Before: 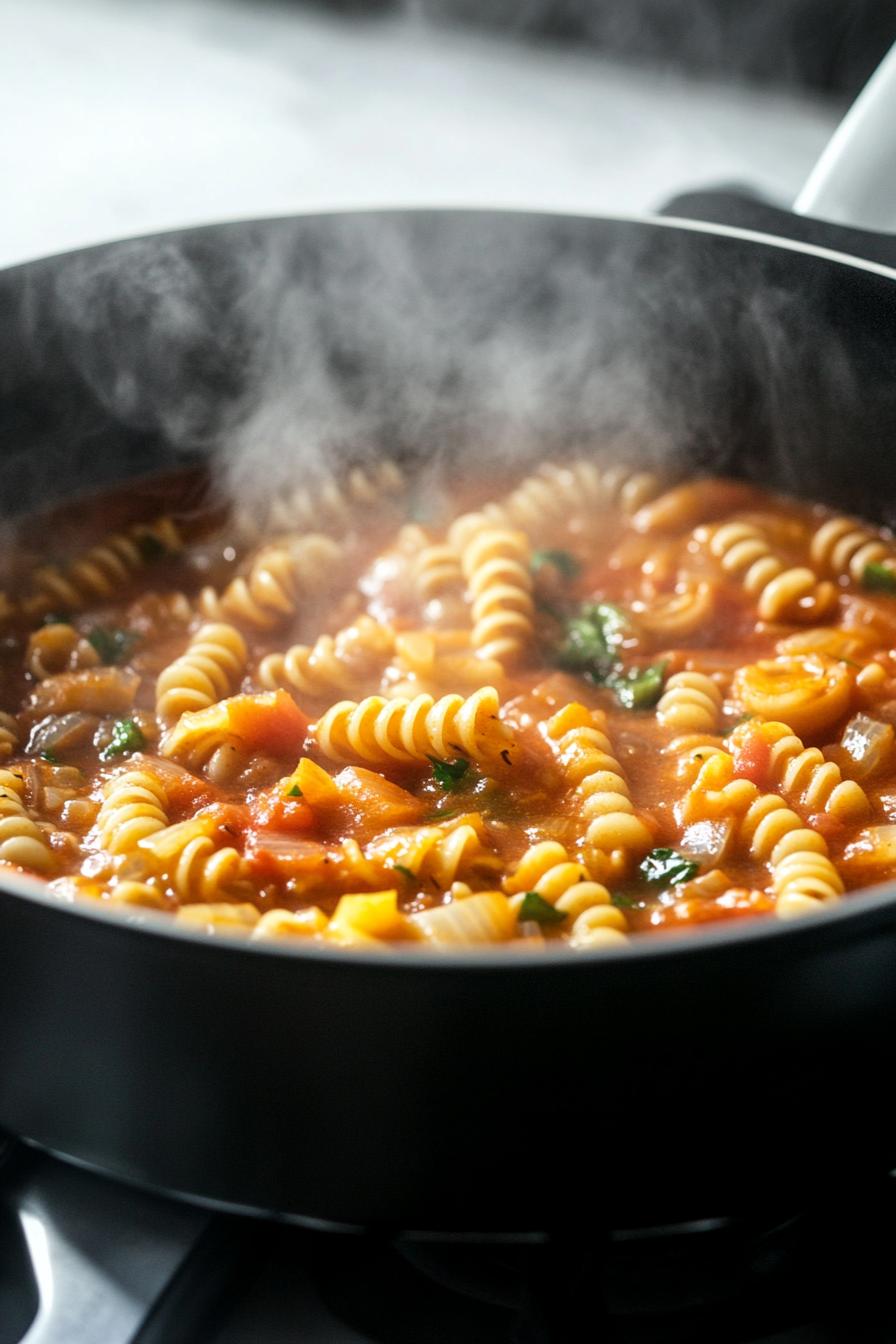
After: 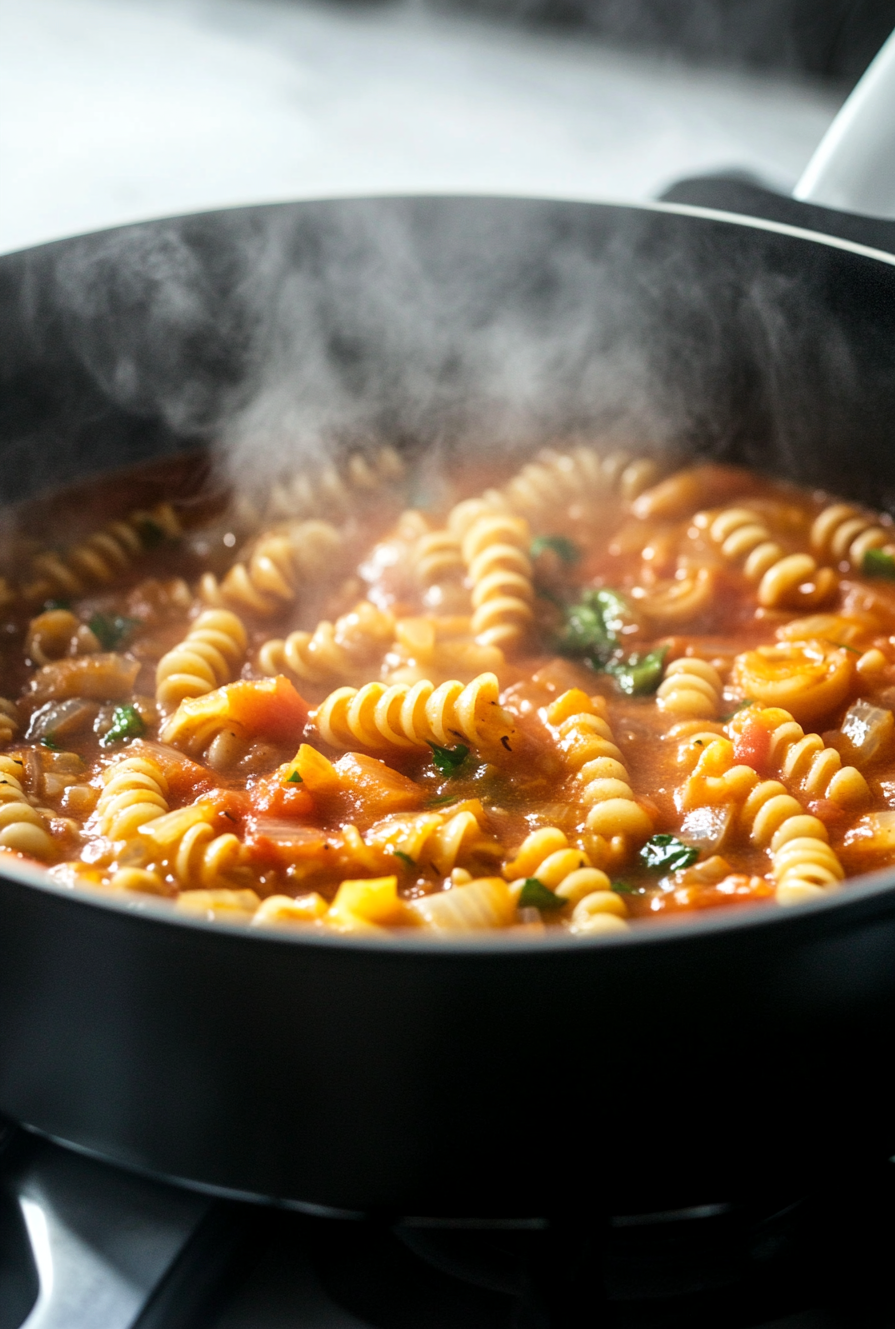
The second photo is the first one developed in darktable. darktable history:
crop: top 1.049%, right 0.001%
velvia: strength 15%
tone equalizer: on, module defaults
